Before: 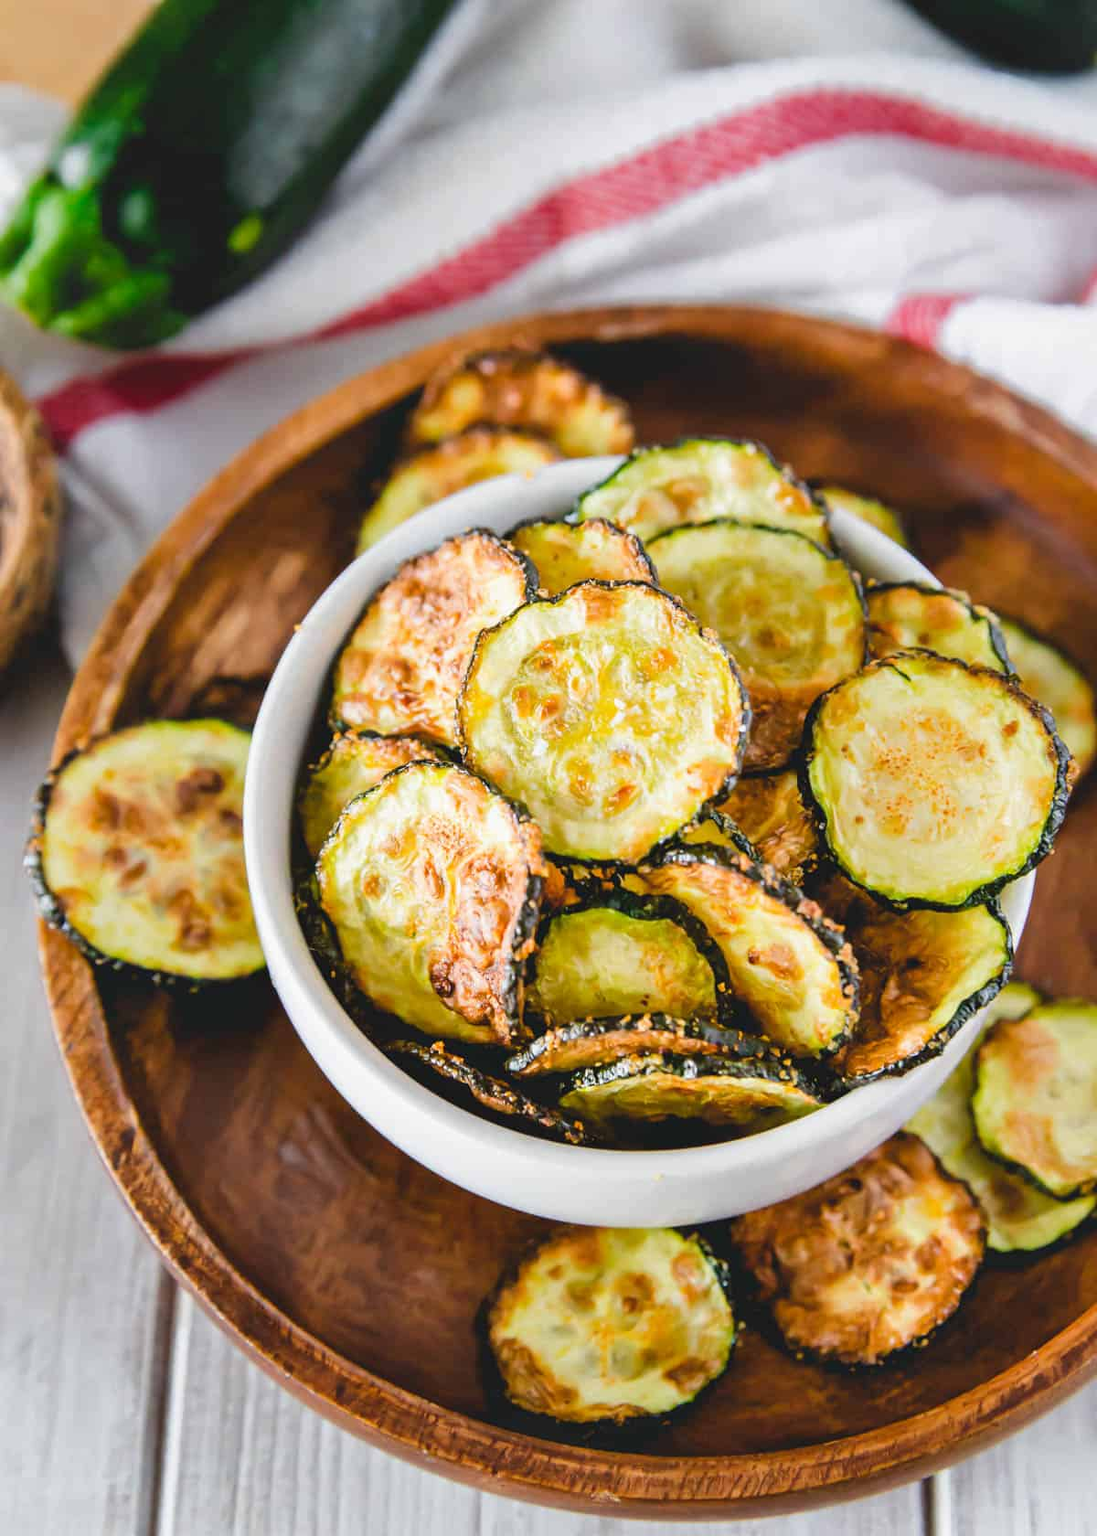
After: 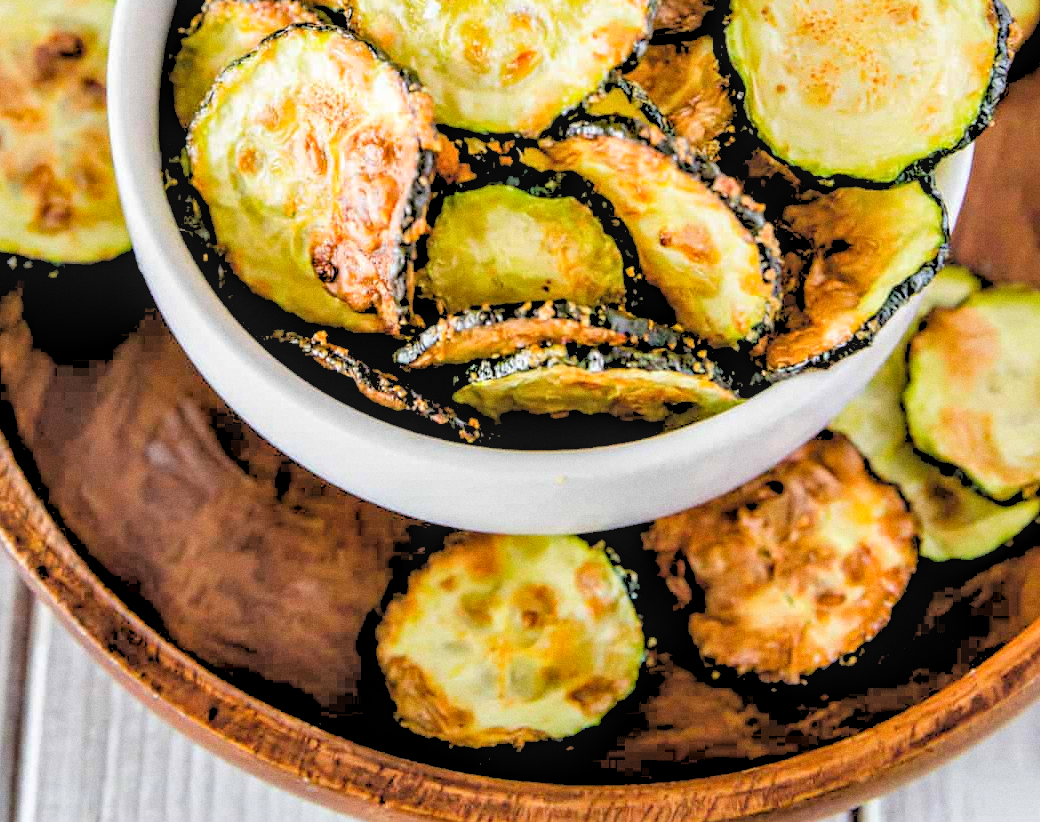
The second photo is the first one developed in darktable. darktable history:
crop and rotate: left 13.306%, top 48.129%, bottom 2.928%
rgb levels: levels [[0.027, 0.429, 0.996], [0, 0.5, 1], [0, 0.5, 1]]
grain: coarseness 7.08 ISO, strength 21.67%, mid-tones bias 59.58%
local contrast: on, module defaults
